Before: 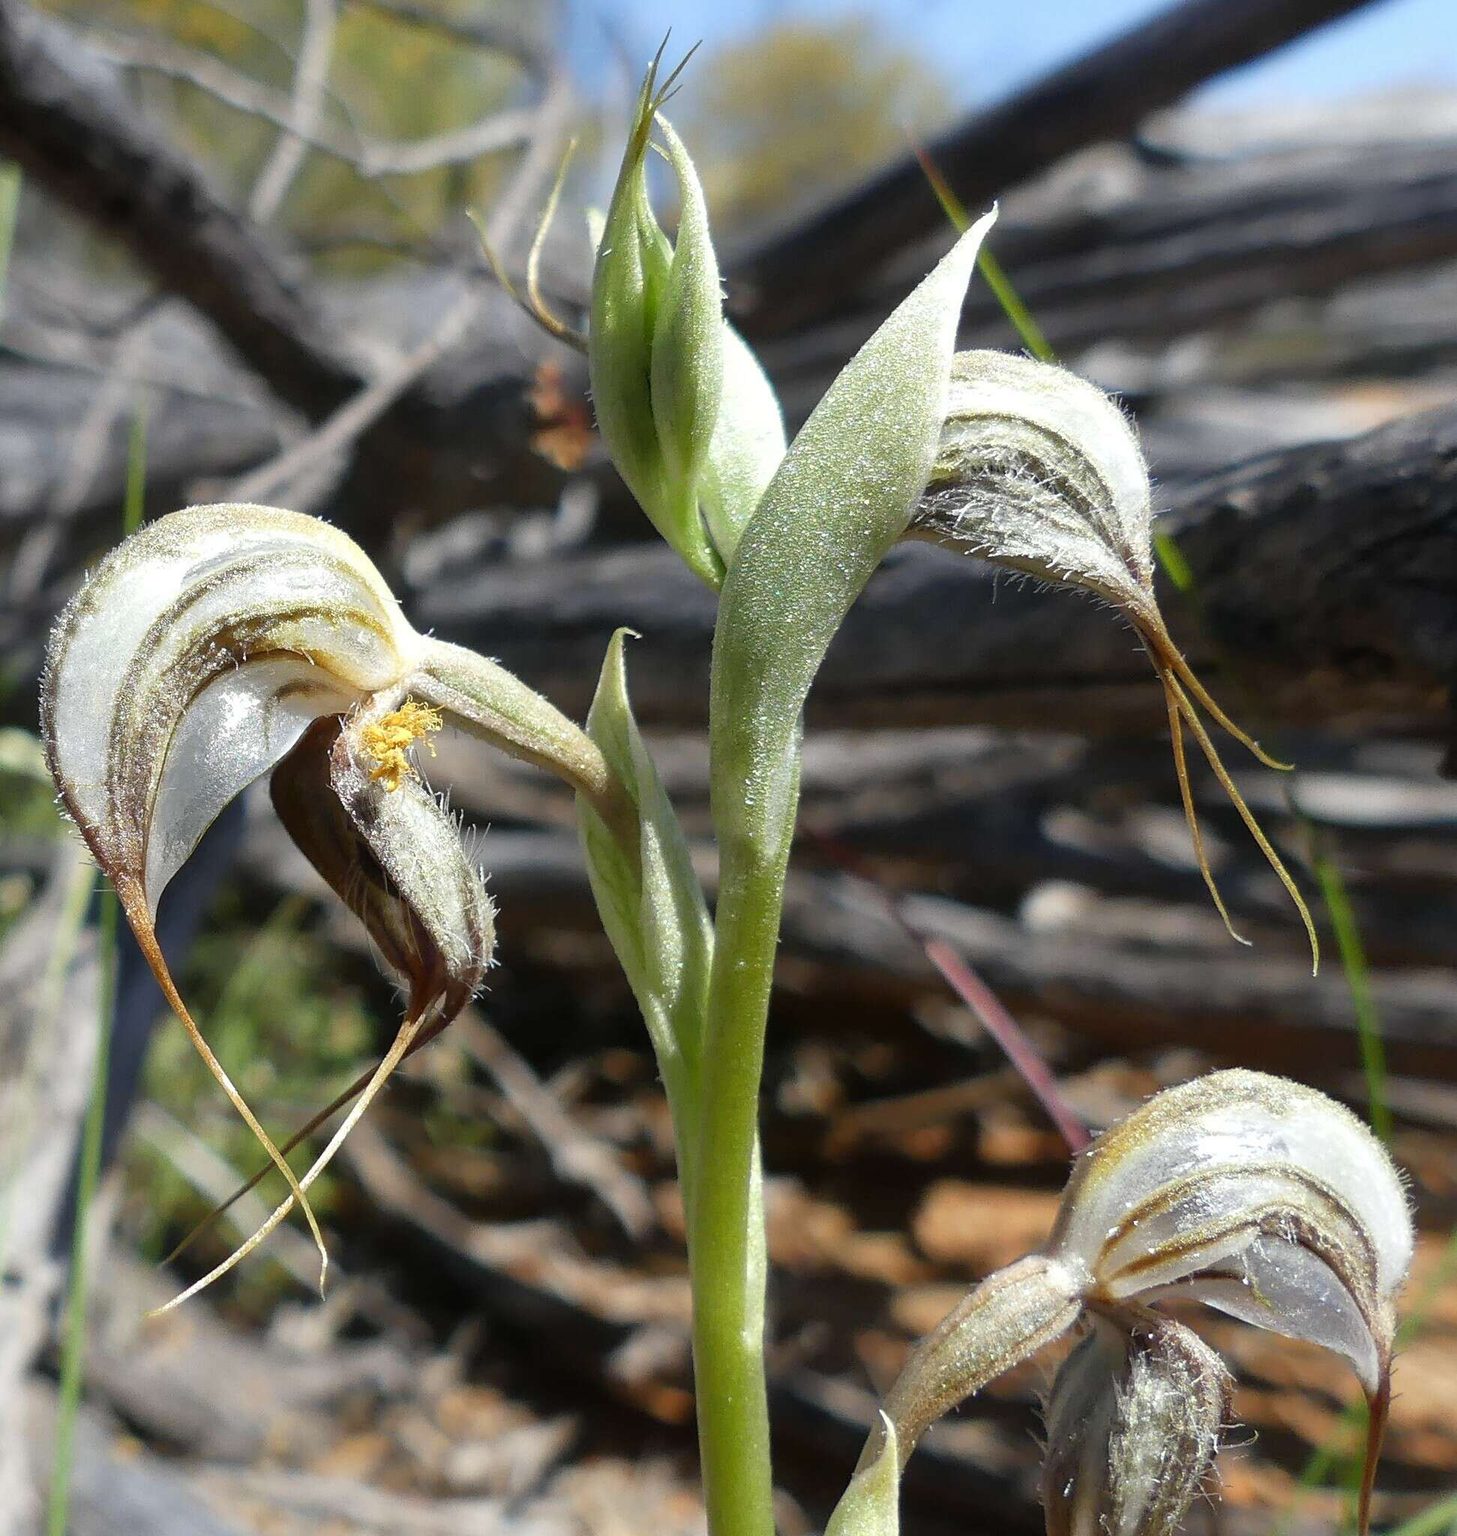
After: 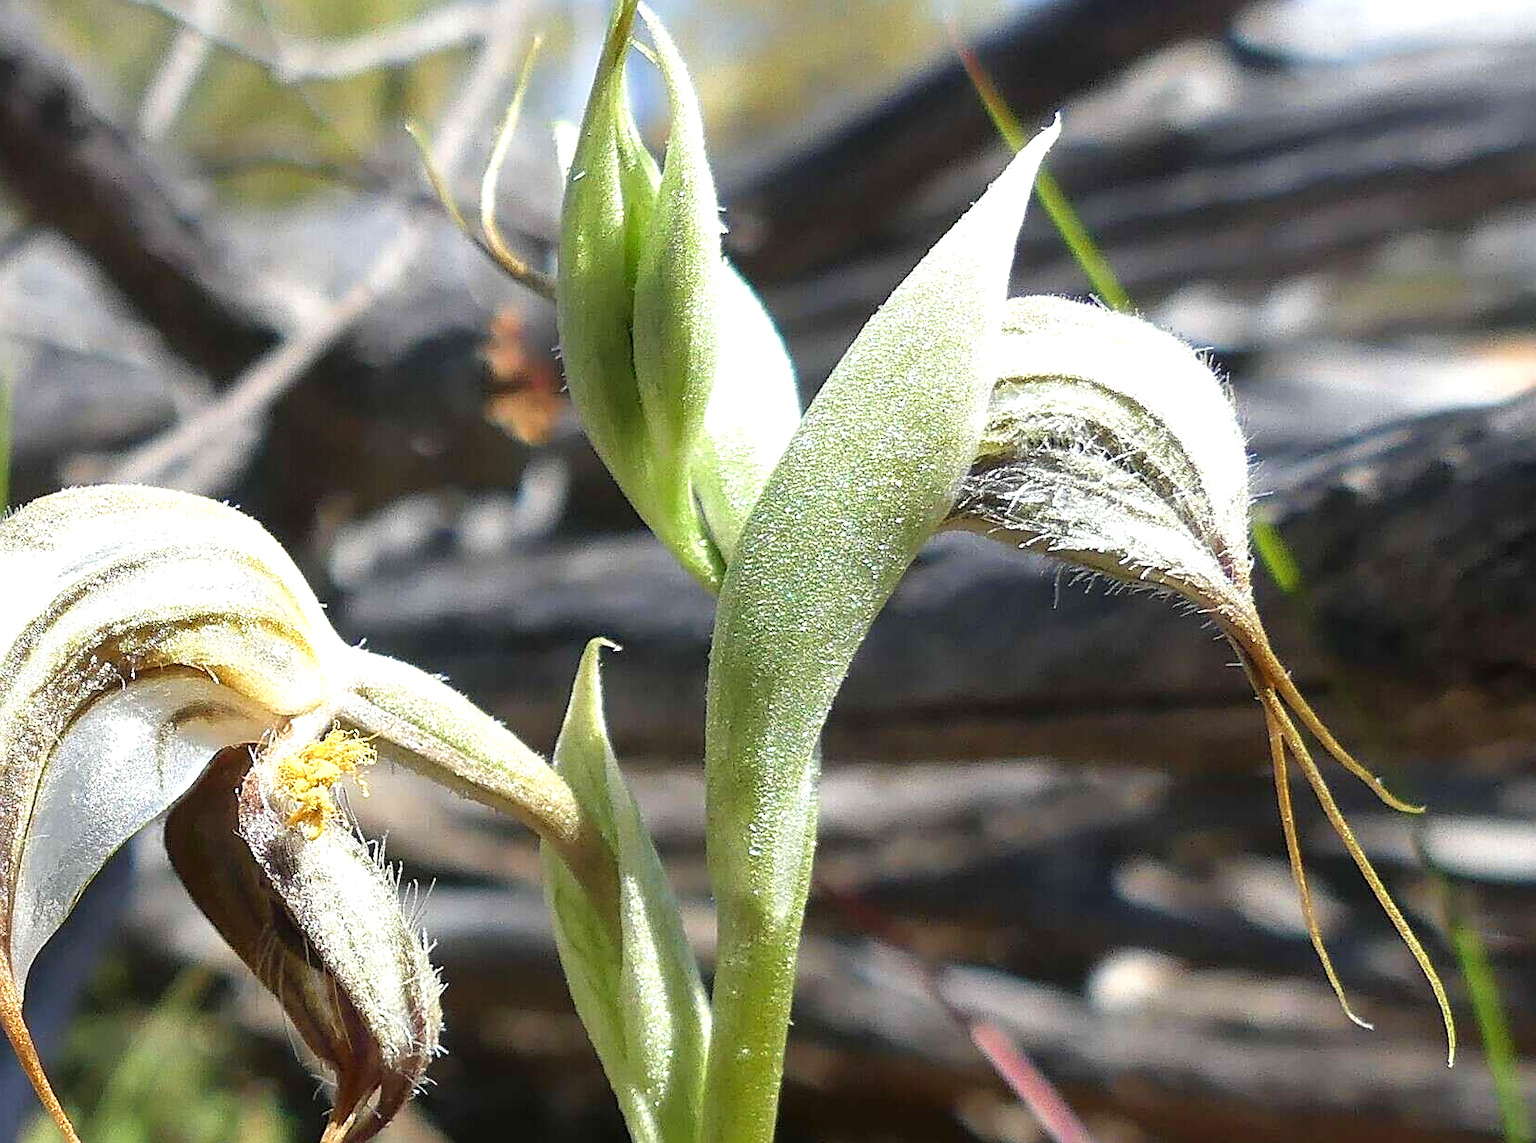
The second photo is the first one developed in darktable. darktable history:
velvia: strength 14.38%
sharpen: on, module defaults
exposure: black level correction 0, exposure 0.696 EV, compensate highlight preservation false
crop and rotate: left 9.384%, top 7.155%, right 4.941%, bottom 32.345%
